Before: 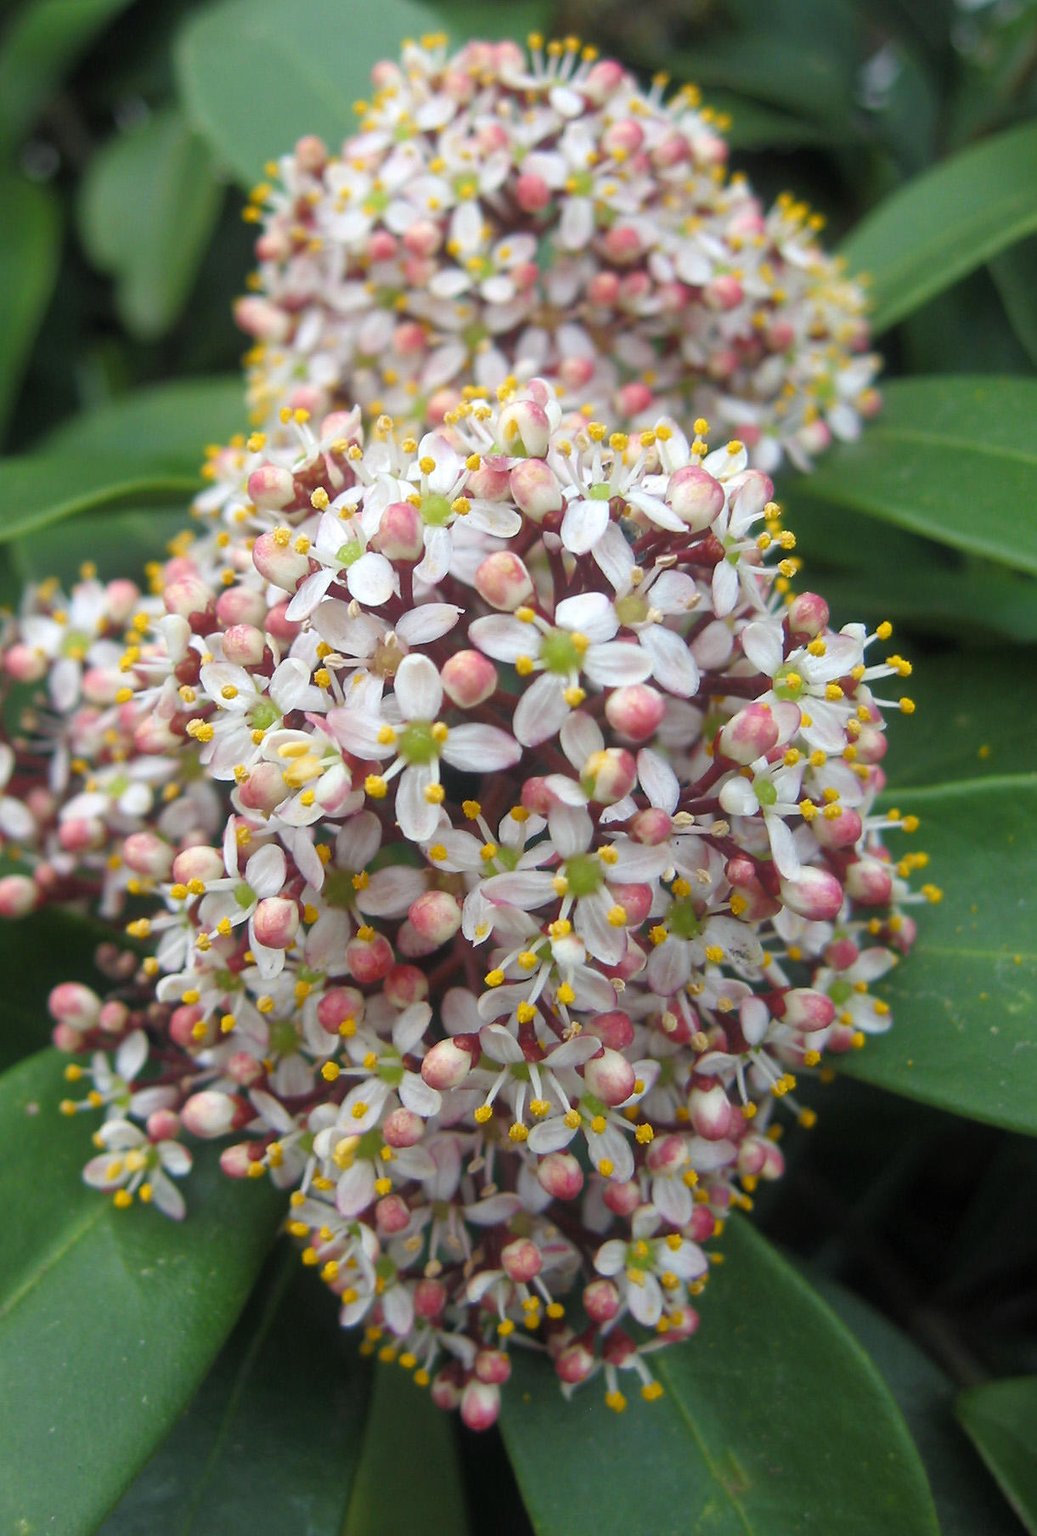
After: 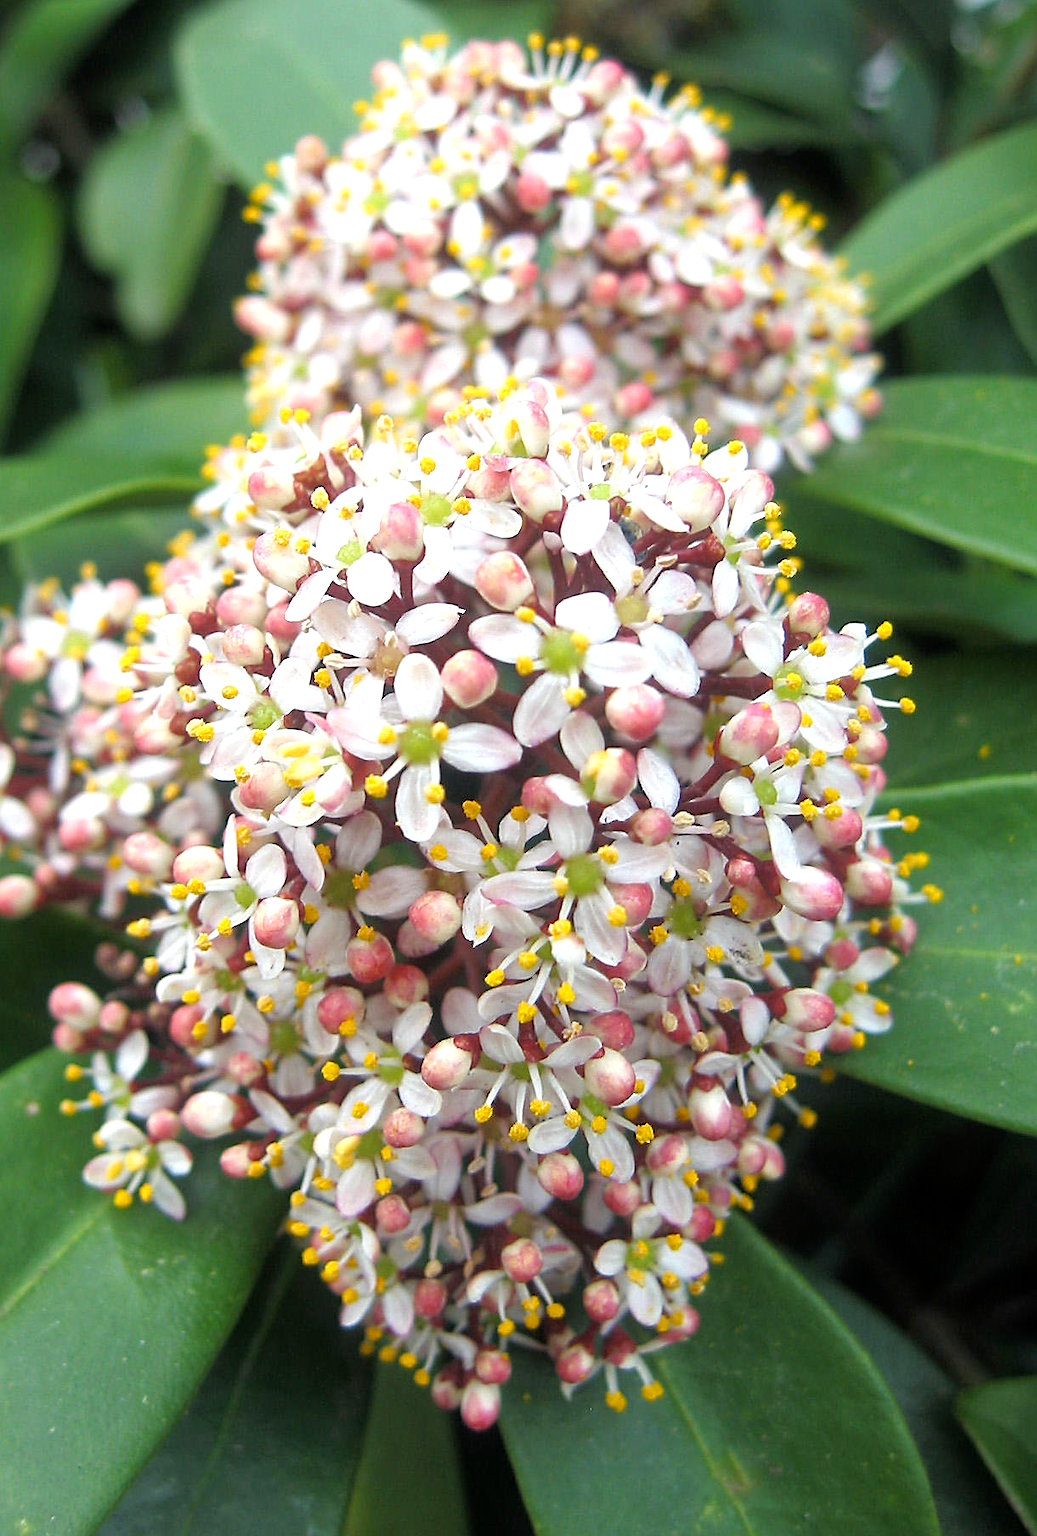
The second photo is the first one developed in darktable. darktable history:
exposure: exposure 0.638 EV, compensate exposure bias true, compensate highlight preservation false
sharpen: on, module defaults
